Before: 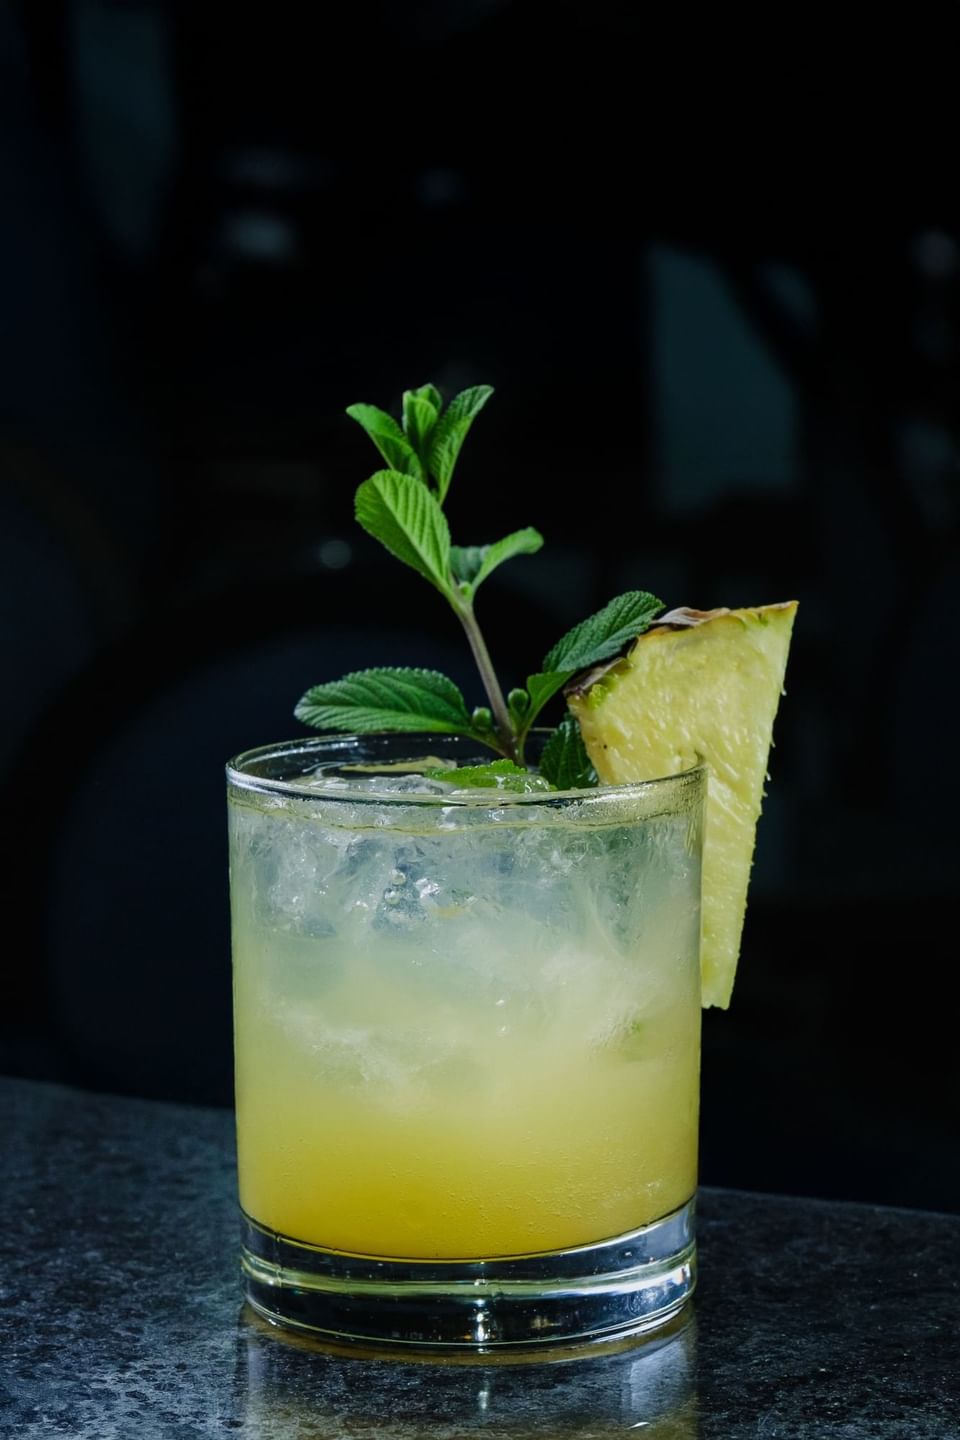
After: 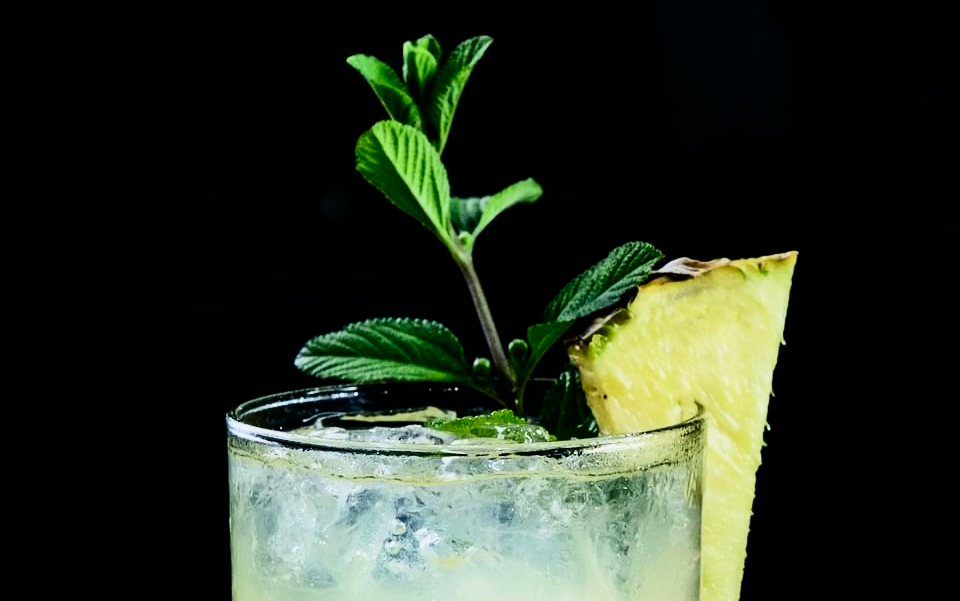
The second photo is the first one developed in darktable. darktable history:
filmic rgb: black relative exposure -7.5 EV, white relative exposure 5 EV, threshold 5.99 EV, hardness 3.31, contrast 1.299, enable highlight reconstruction true
contrast brightness saturation: contrast 0.404, brightness 0.113, saturation 0.208
crop and rotate: top 24.307%, bottom 33.93%
